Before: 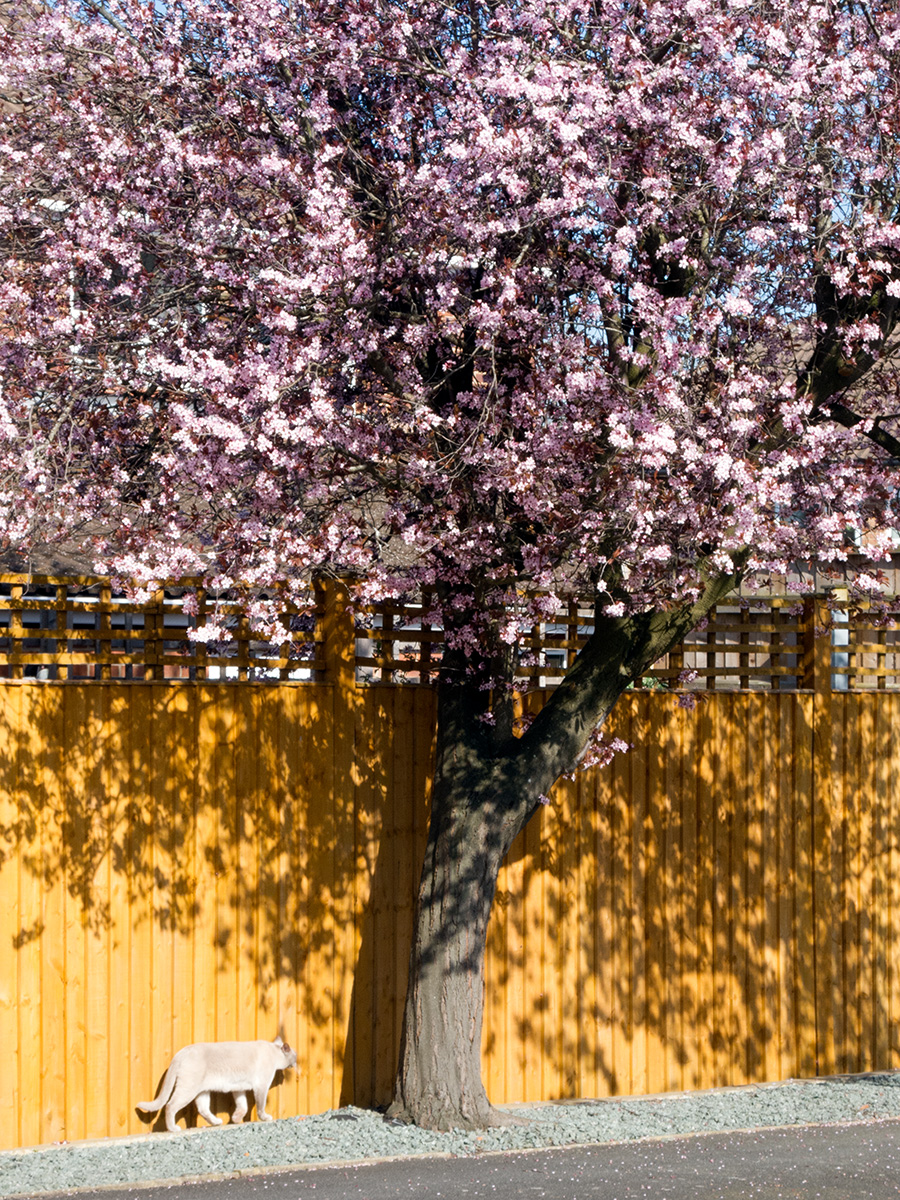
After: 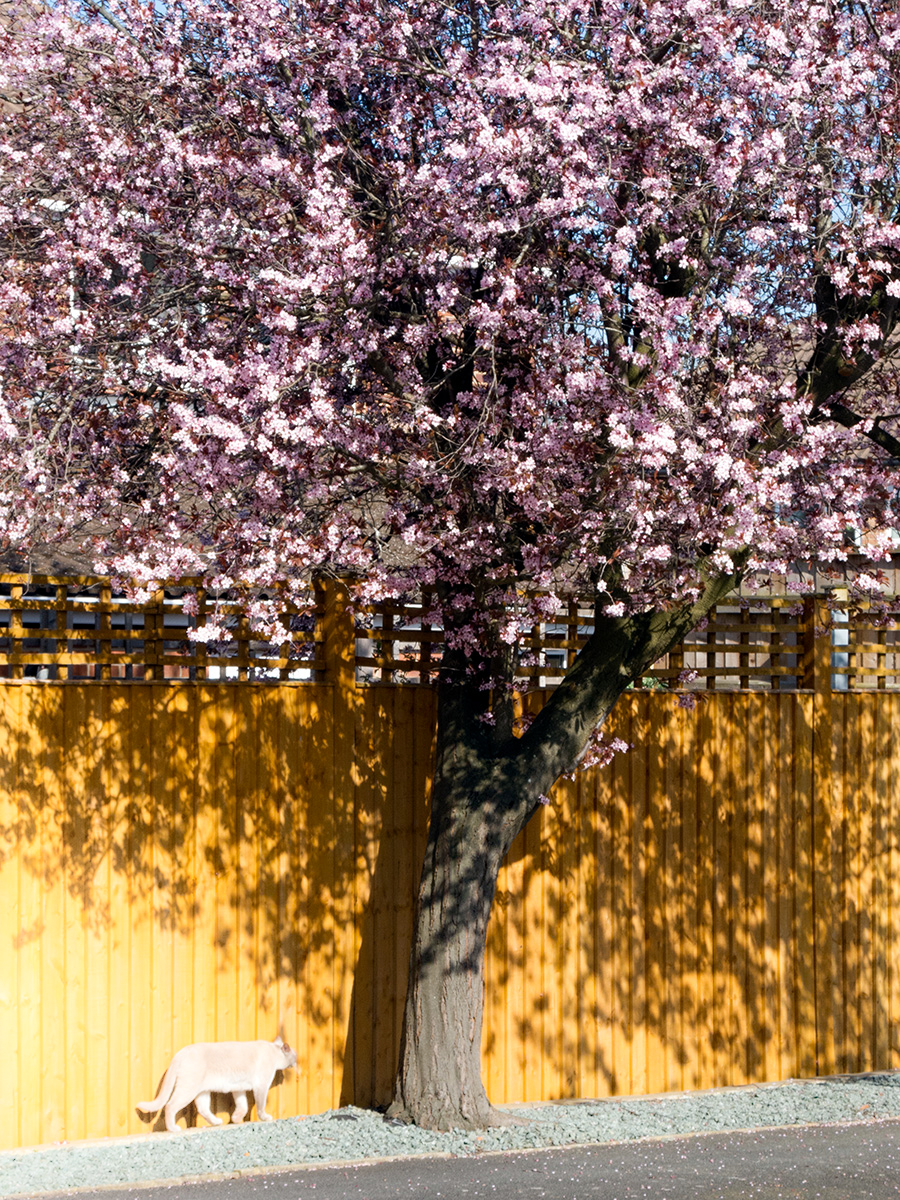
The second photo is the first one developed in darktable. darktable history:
shadows and highlights: shadows -21.57, highlights 99.88, soften with gaussian
haze removal: compatibility mode true, adaptive false
